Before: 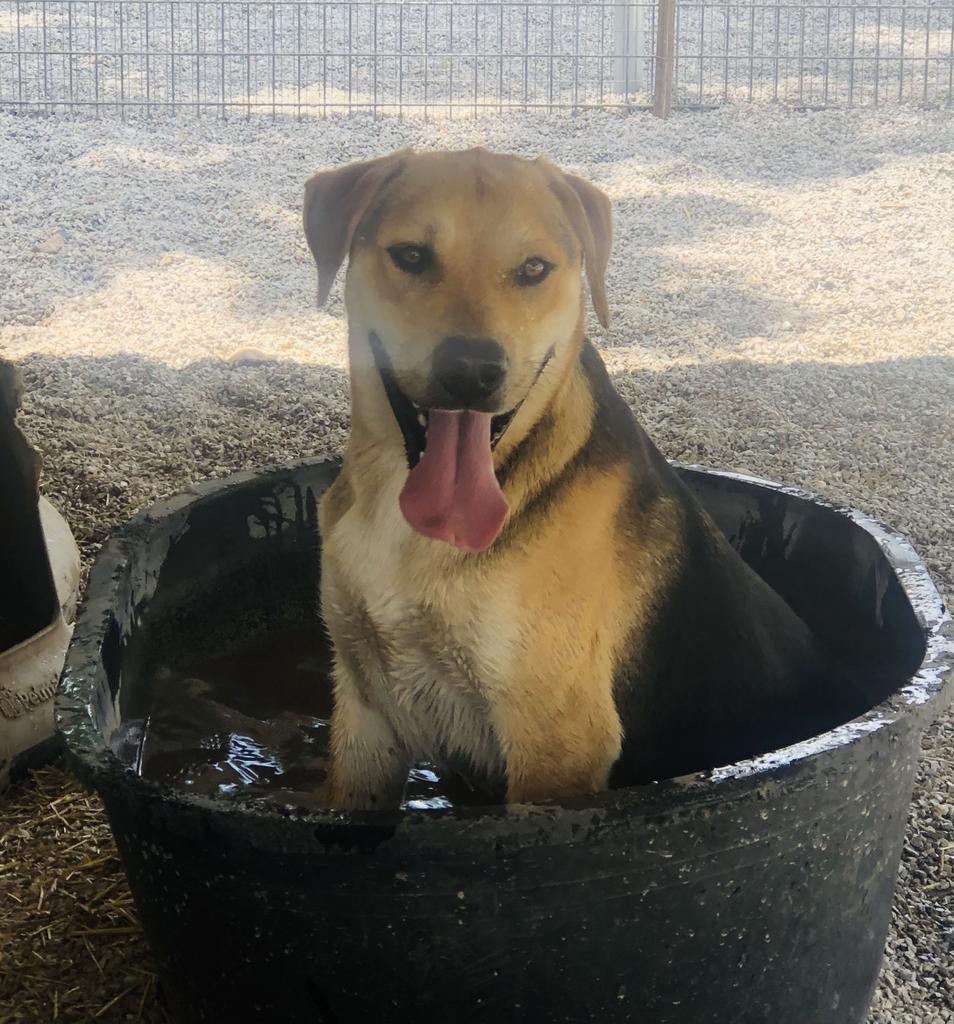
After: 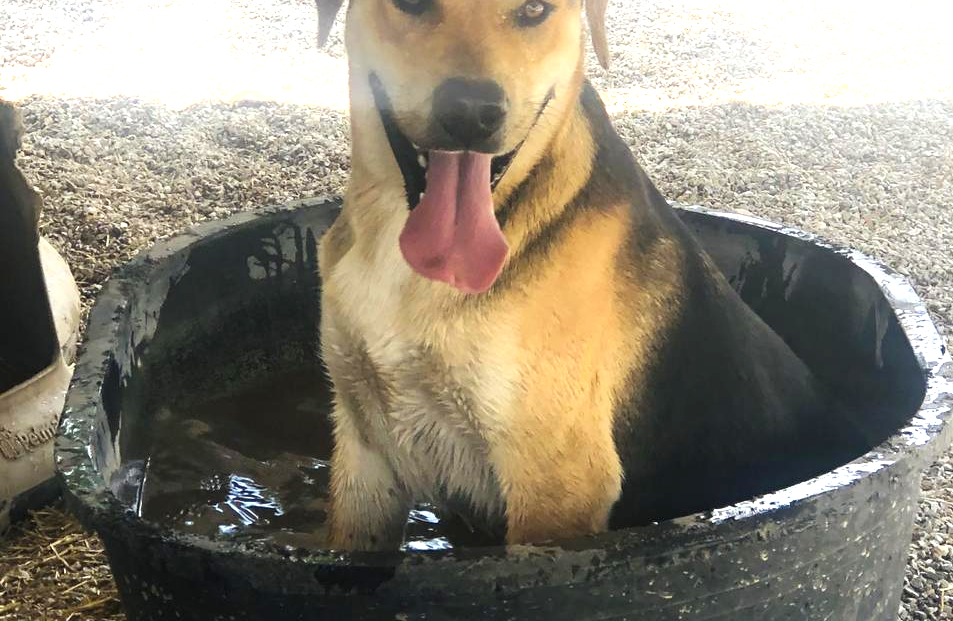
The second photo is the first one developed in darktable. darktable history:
exposure: black level correction 0, exposure 1.104 EV, compensate highlight preservation false
crop and rotate: top 25.325%, bottom 13.946%
